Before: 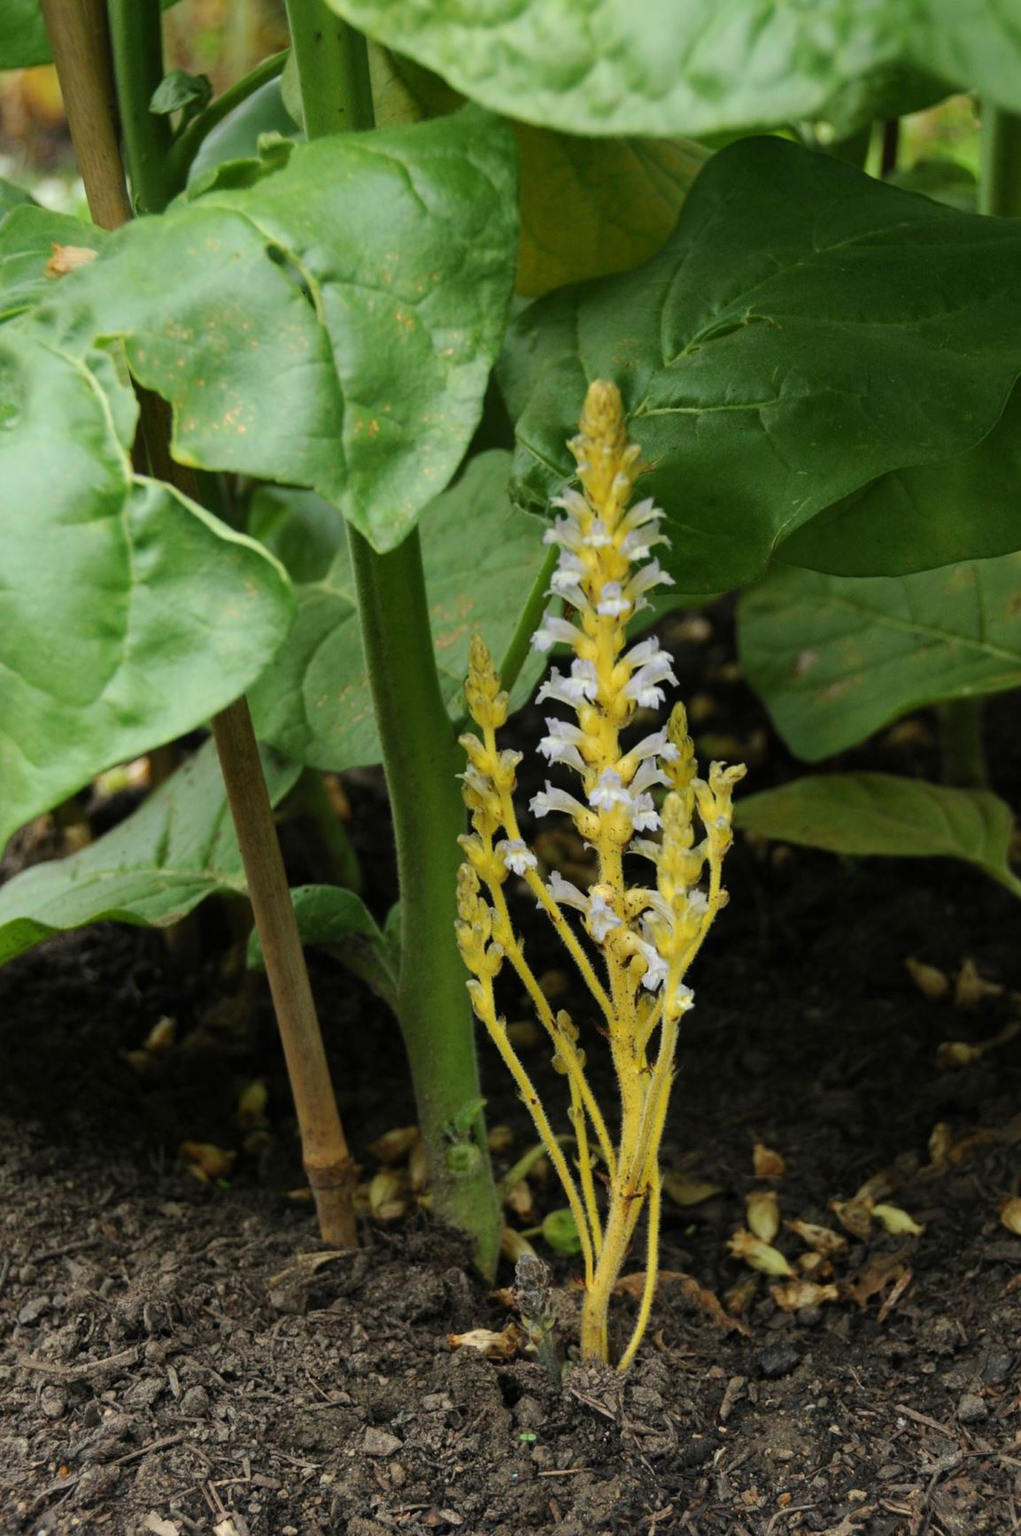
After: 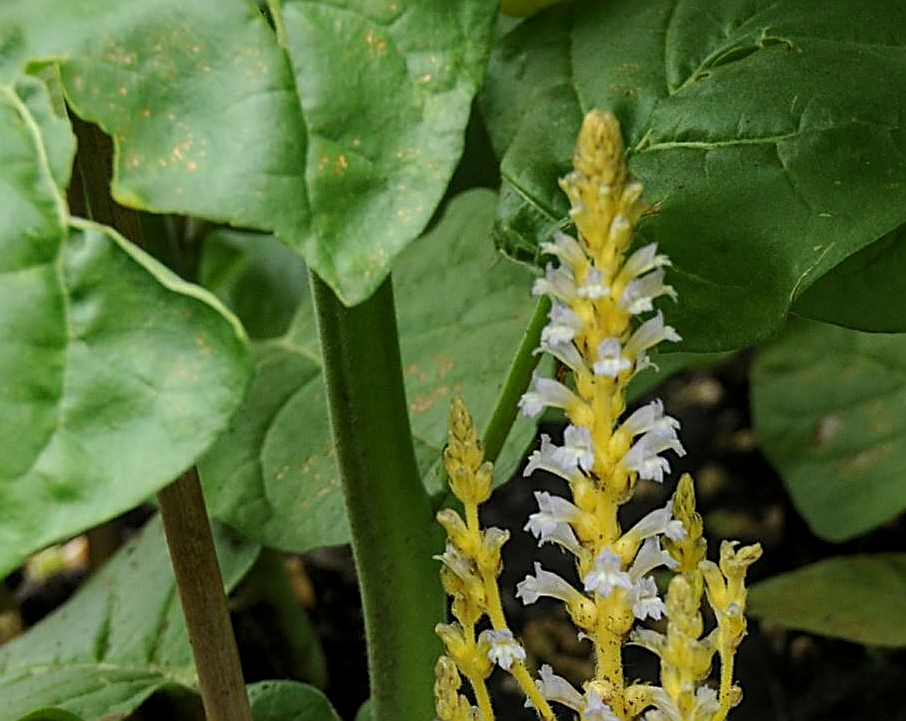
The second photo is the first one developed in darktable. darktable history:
local contrast: on, module defaults
crop: left 7.036%, top 18.398%, right 14.379%, bottom 40.043%
shadows and highlights: shadows 25, white point adjustment -3, highlights -30
sharpen: amount 1
